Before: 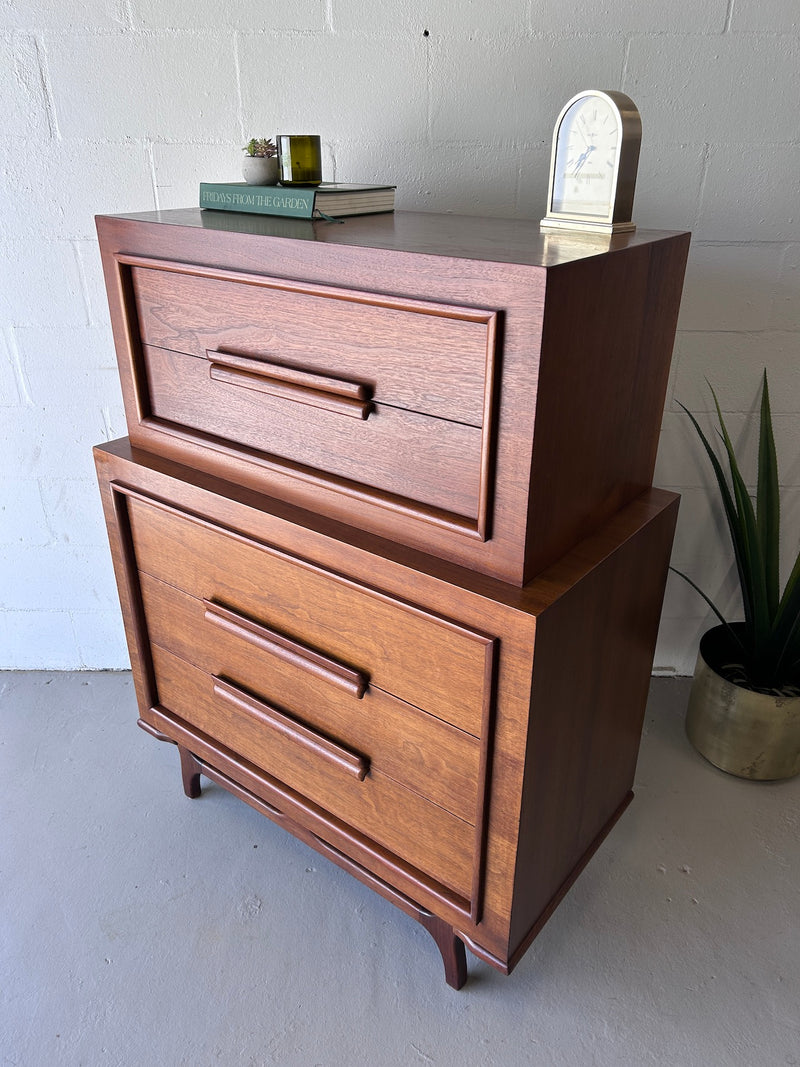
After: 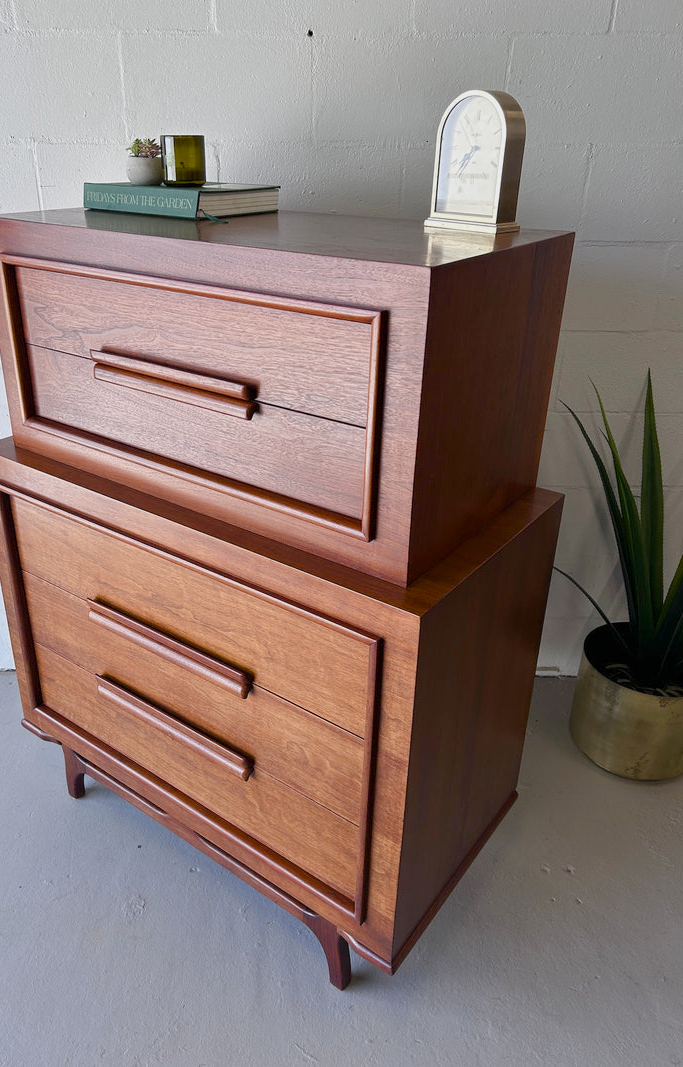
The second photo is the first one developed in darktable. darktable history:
crop and rotate: left 14.521%
color balance rgb: perceptual saturation grading › global saturation 20%, perceptual saturation grading › highlights -50.465%, perceptual saturation grading › shadows 31.186%, contrast -10.074%
